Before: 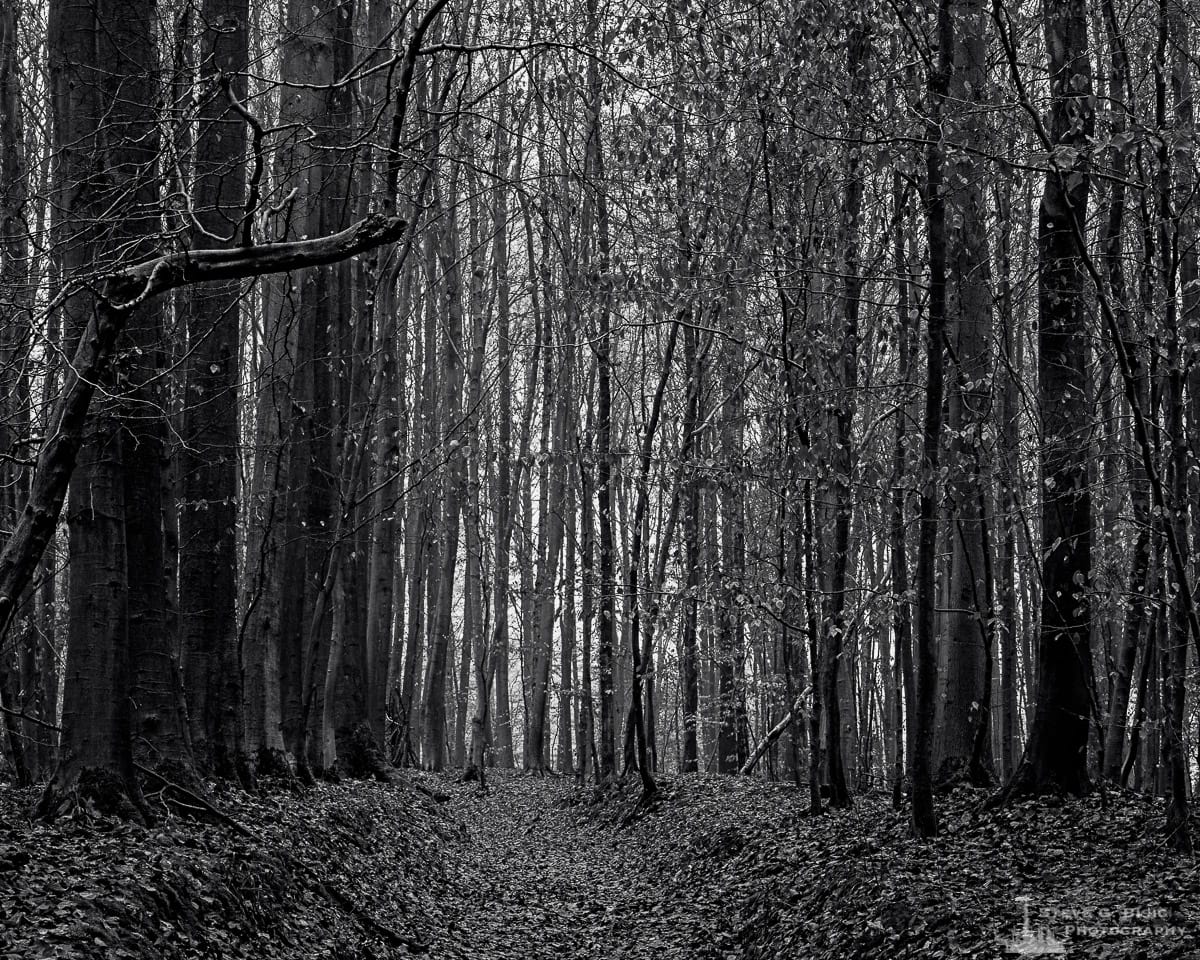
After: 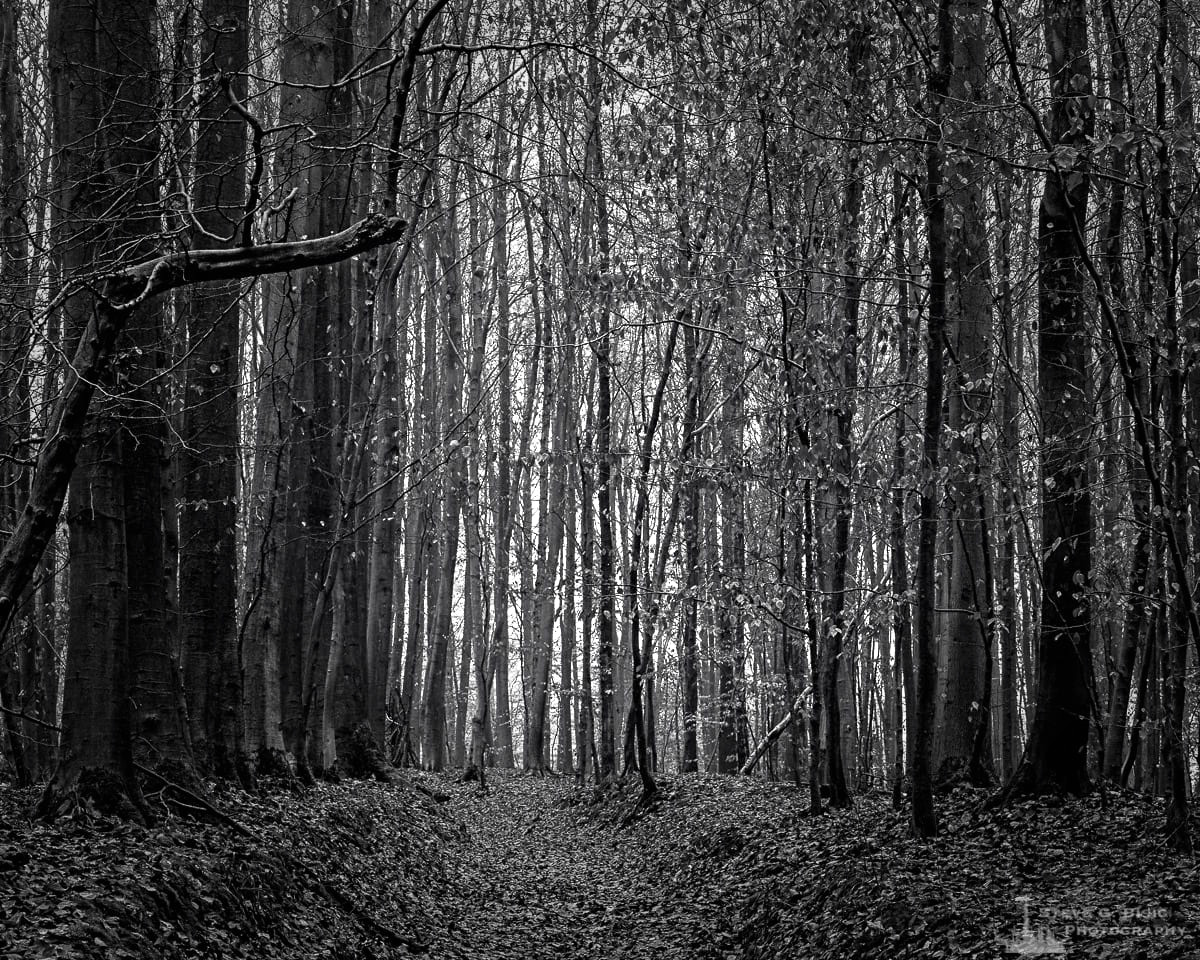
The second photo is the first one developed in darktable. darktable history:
exposure: black level correction 0, exposure 0.599 EV, compensate highlight preservation false
vignetting: fall-off start 47.84%, automatic ratio true, width/height ratio 1.284
color correction: highlights b* -0.038, saturation 0.769
